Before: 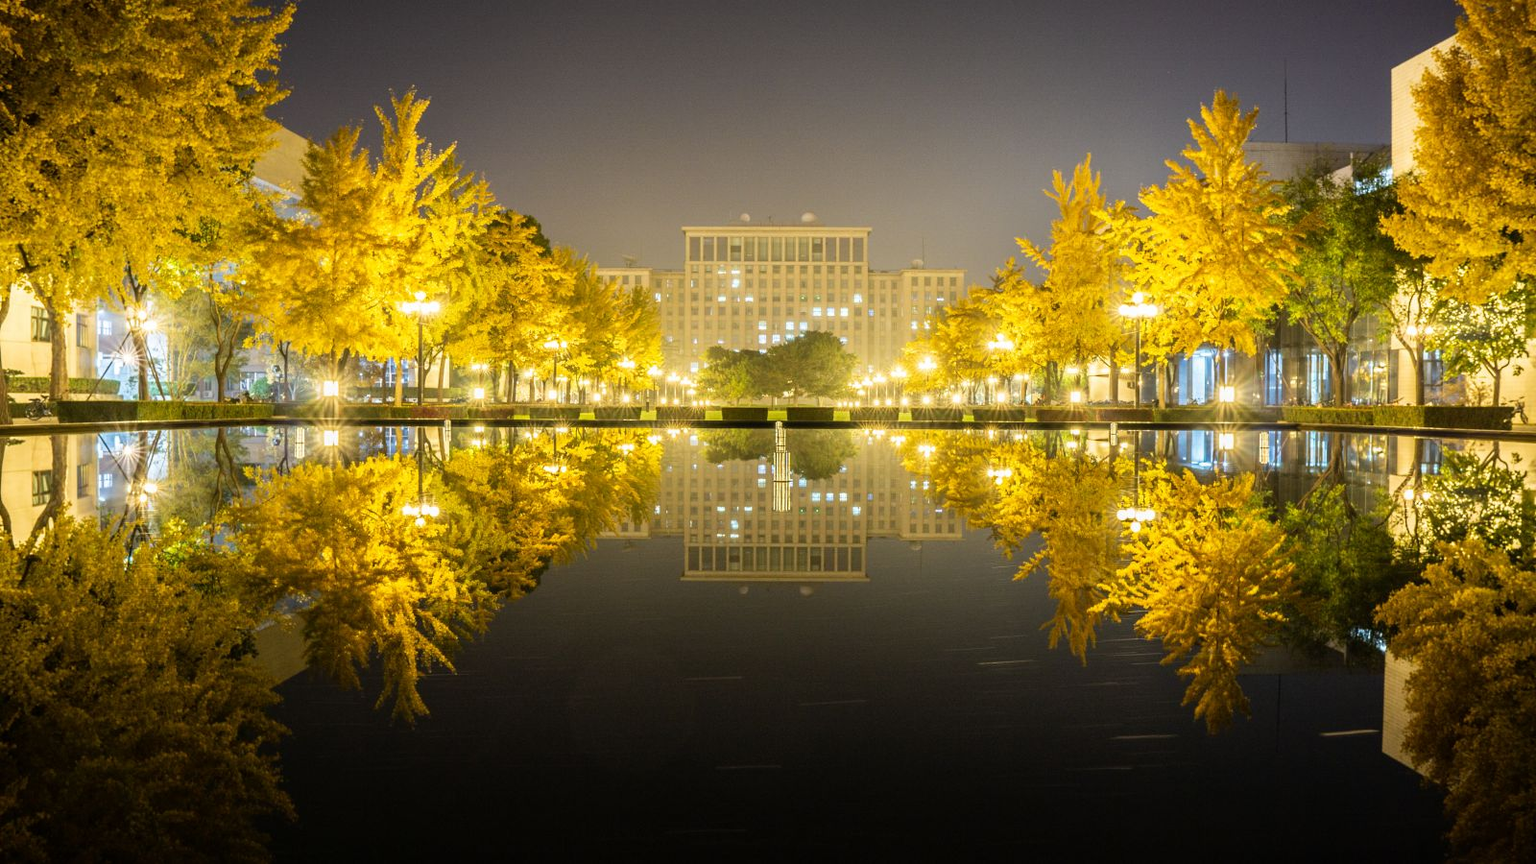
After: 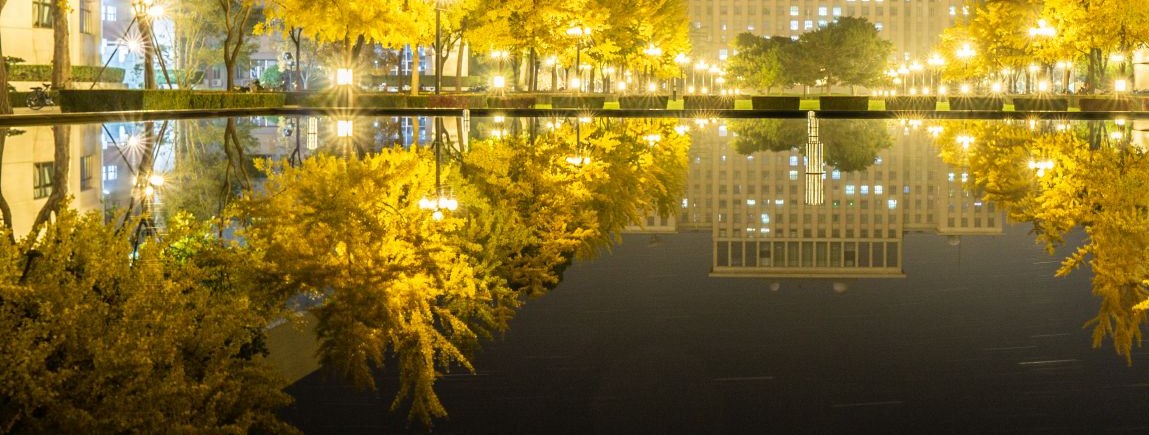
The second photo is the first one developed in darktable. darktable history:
crop: top 36.476%, right 28.181%, bottom 15.187%
